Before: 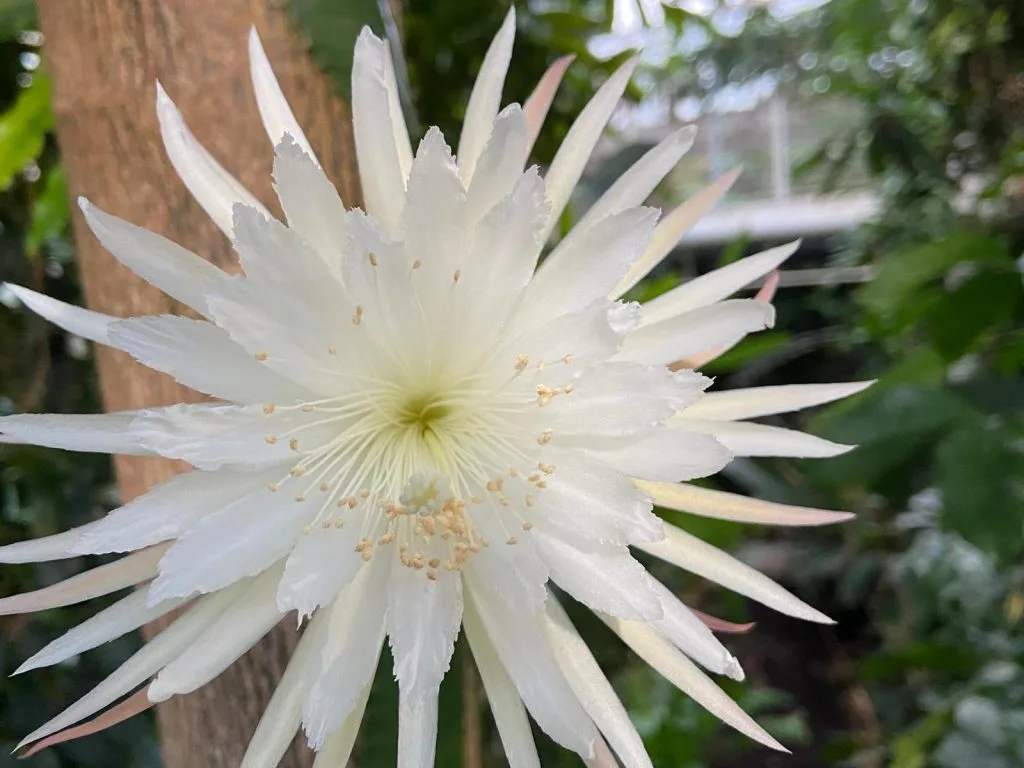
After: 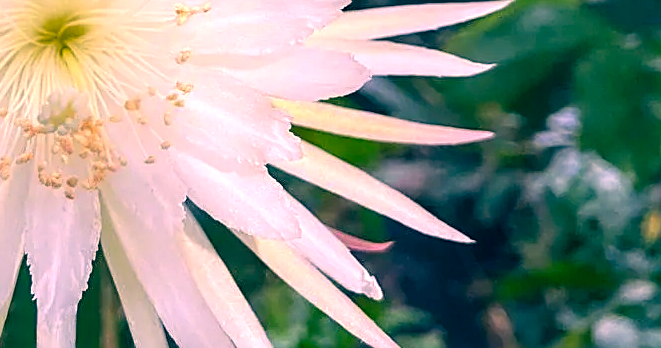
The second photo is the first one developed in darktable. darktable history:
color correction: highlights a* 16.68, highlights b* 0.233, shadows a* -14.63, shadows b* -14.79, saturation 1.51
exposure: exposure 0.507 EV, compensate highlight preservation false
sharpen: on, module defaults
crop and rotate: left 35.436%, top 49.729%, bottom 4.842%
local contrast: on, module defaults
